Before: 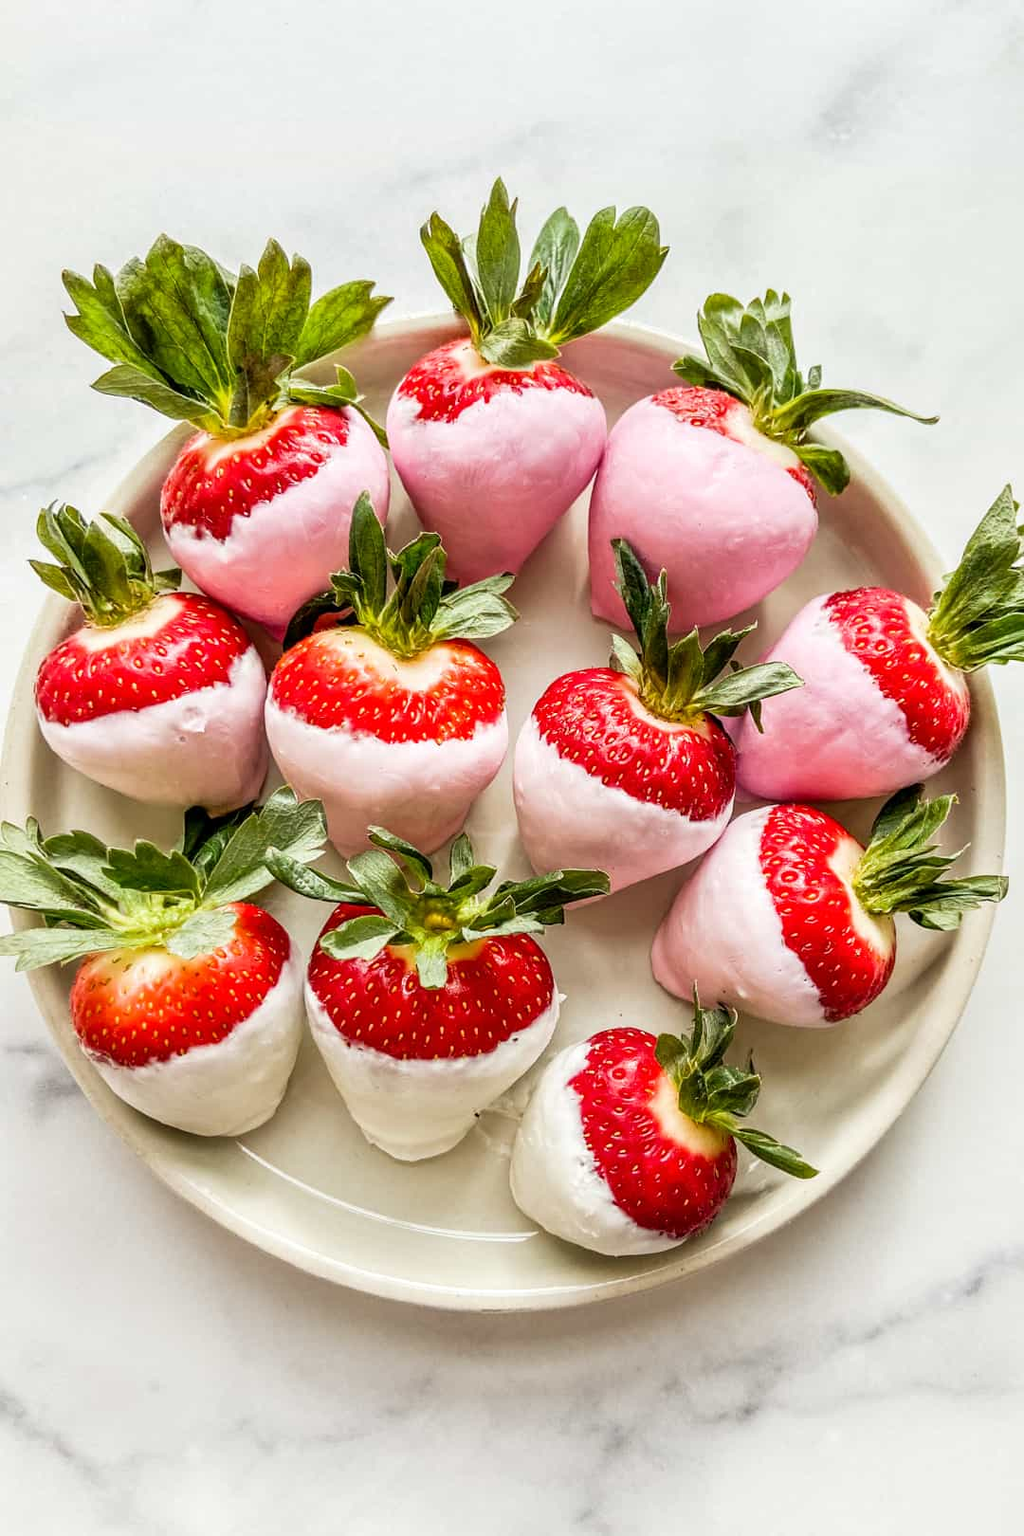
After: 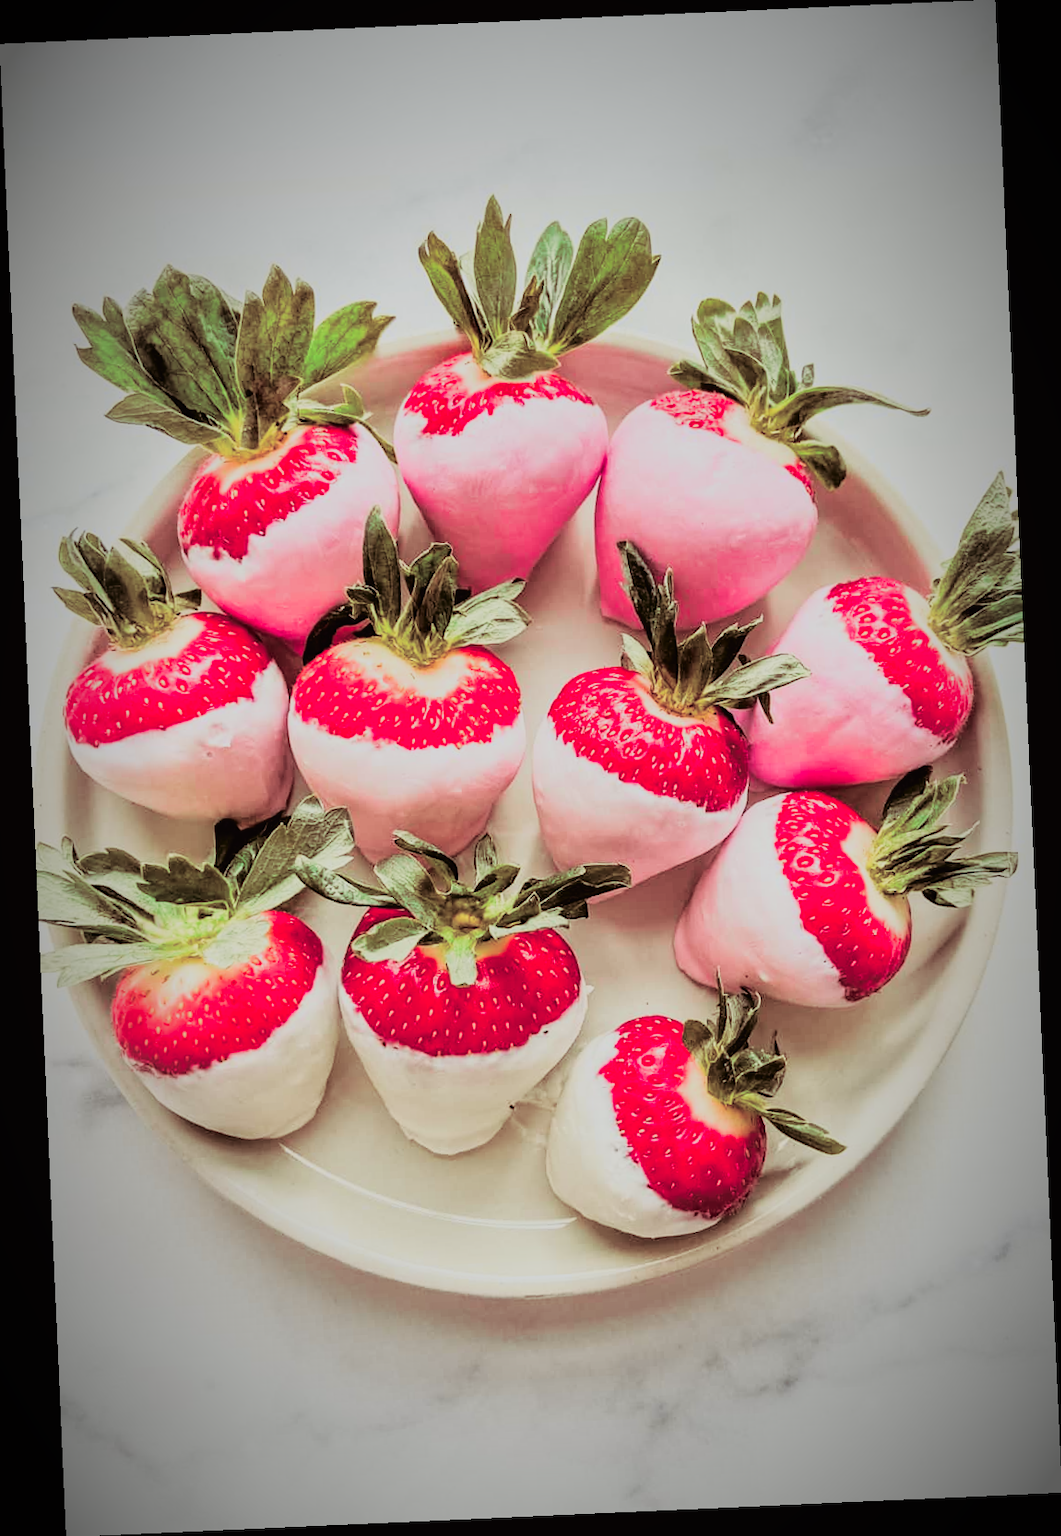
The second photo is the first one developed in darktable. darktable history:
vignetting: fall-off start 67.5%, fall-off radius 67.23%, brightness -0.813, automatic ratio true
exposure: exposure 0.496 EV, compensate highlight preservation false
tone curve: curves: ch0 [(0, 0.009) (0.105, 0.069) (0.195, 0.154) (0.289, 0.278) (0.384, 0.391) (0.513, 0.53) (0.66, 0.667) (0.895, 0.863) (1, 0.919)]; ch1 [(0, 0) (0.161, 0.092) (0.35, 0.33) (0.403, 0.395) (0.456, 0.469) (0.502, 0.499) (0.519, 0.514) (0.576, 0.587) (0.642, 0.645) (0.701, 0.742) (1, 0.942)]; ch2 [(0, 0) (0.371, 0.362) (0.437, 0.437) (0.501, 0.5) (0.53, 0.528) (0.569, 0.551) (0.619, 0.58) (0.883, 0.752) (1, 0.929)], color space Lab, independent channels, preserve colors none
shadows and highlights: on, module defaults
filmic rgb: black relative exposure -7.5 EV, white relative exposure 5 EV, hardness 3.31, contrast 1.3, contrast in shadows safe
split-toning: highlights › hue 298.8°, highlights › saturation 0.73, compress 41.76%
rotate and perspective: rotation -2.56°, automatic cropping off
color correction: saturation 1.11
